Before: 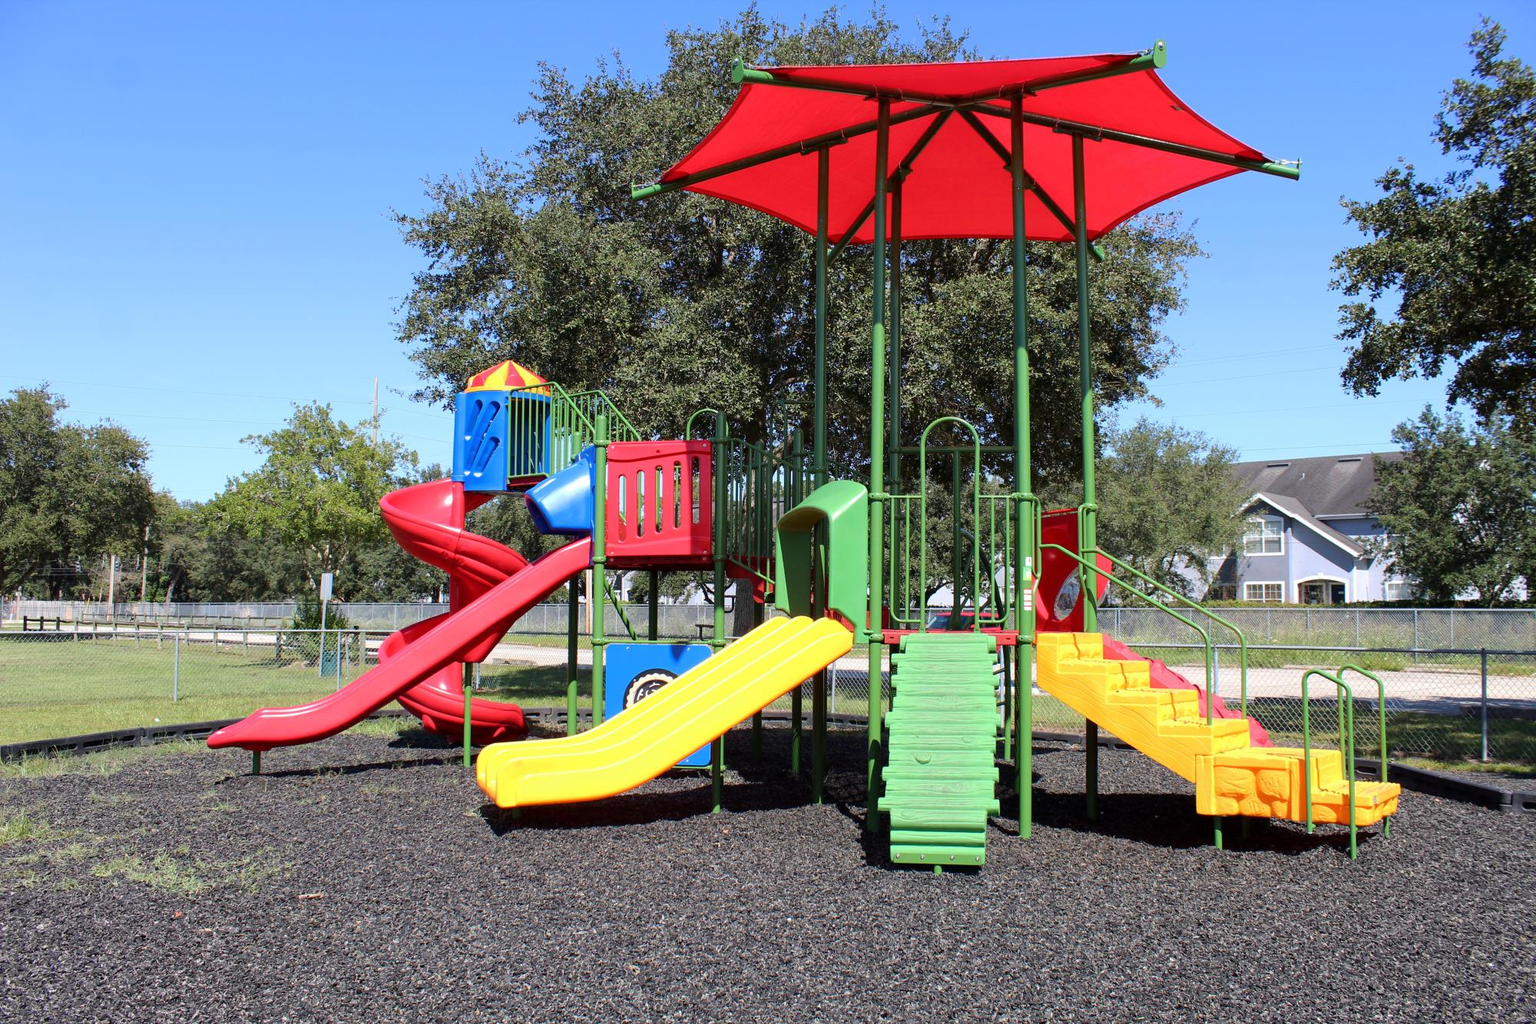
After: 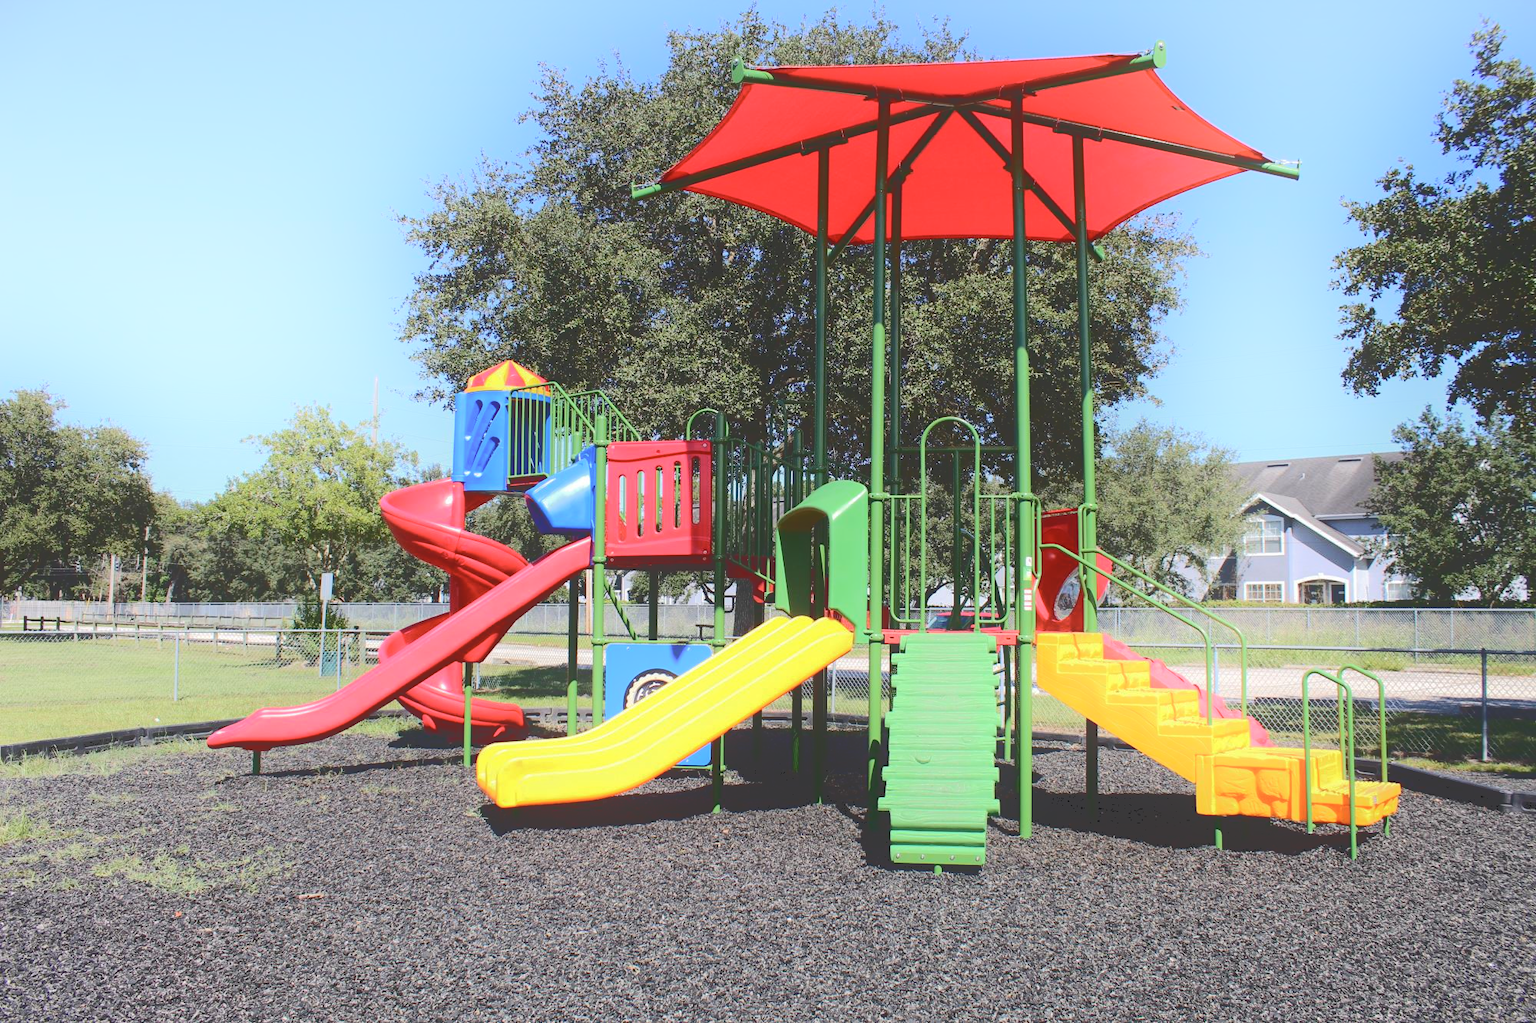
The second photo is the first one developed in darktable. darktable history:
shadows and highlights: shadows -54.91, highlights 87.6, soften with gaussian
tone curve: curves: ch0 [(0, 0) (0.003, 0.232) (0.011, 0.232) (0.025, 0.232) (0.044, 0.233) (0.069, 0.234) (0.1, 0.237) (0.136, 0.247) (0.177, 0.258) (0.224, 0.283) (0.277, 0.332) (0.335, 0.401) (0.399, 0.483) (0.468, 0.56) (0.543, 0.637) (0.623, 0.706) (0.709, 0.764) (0.801, 0.816) (0.898, 0.859) (1, 1)], color space Lab, independent channels, preserve colors none
